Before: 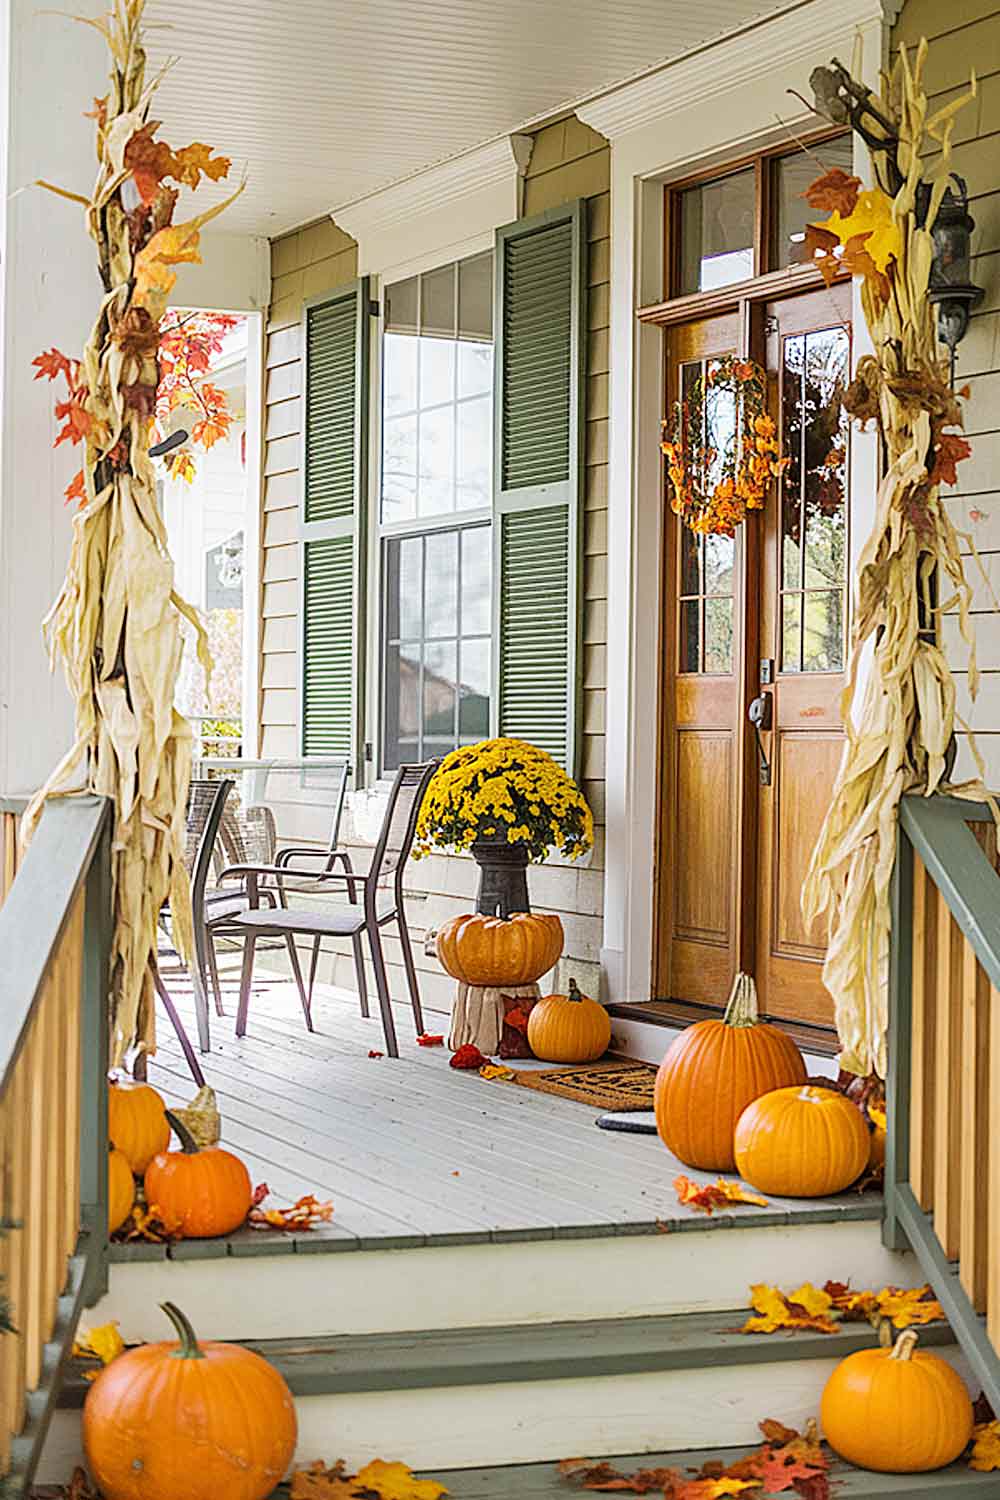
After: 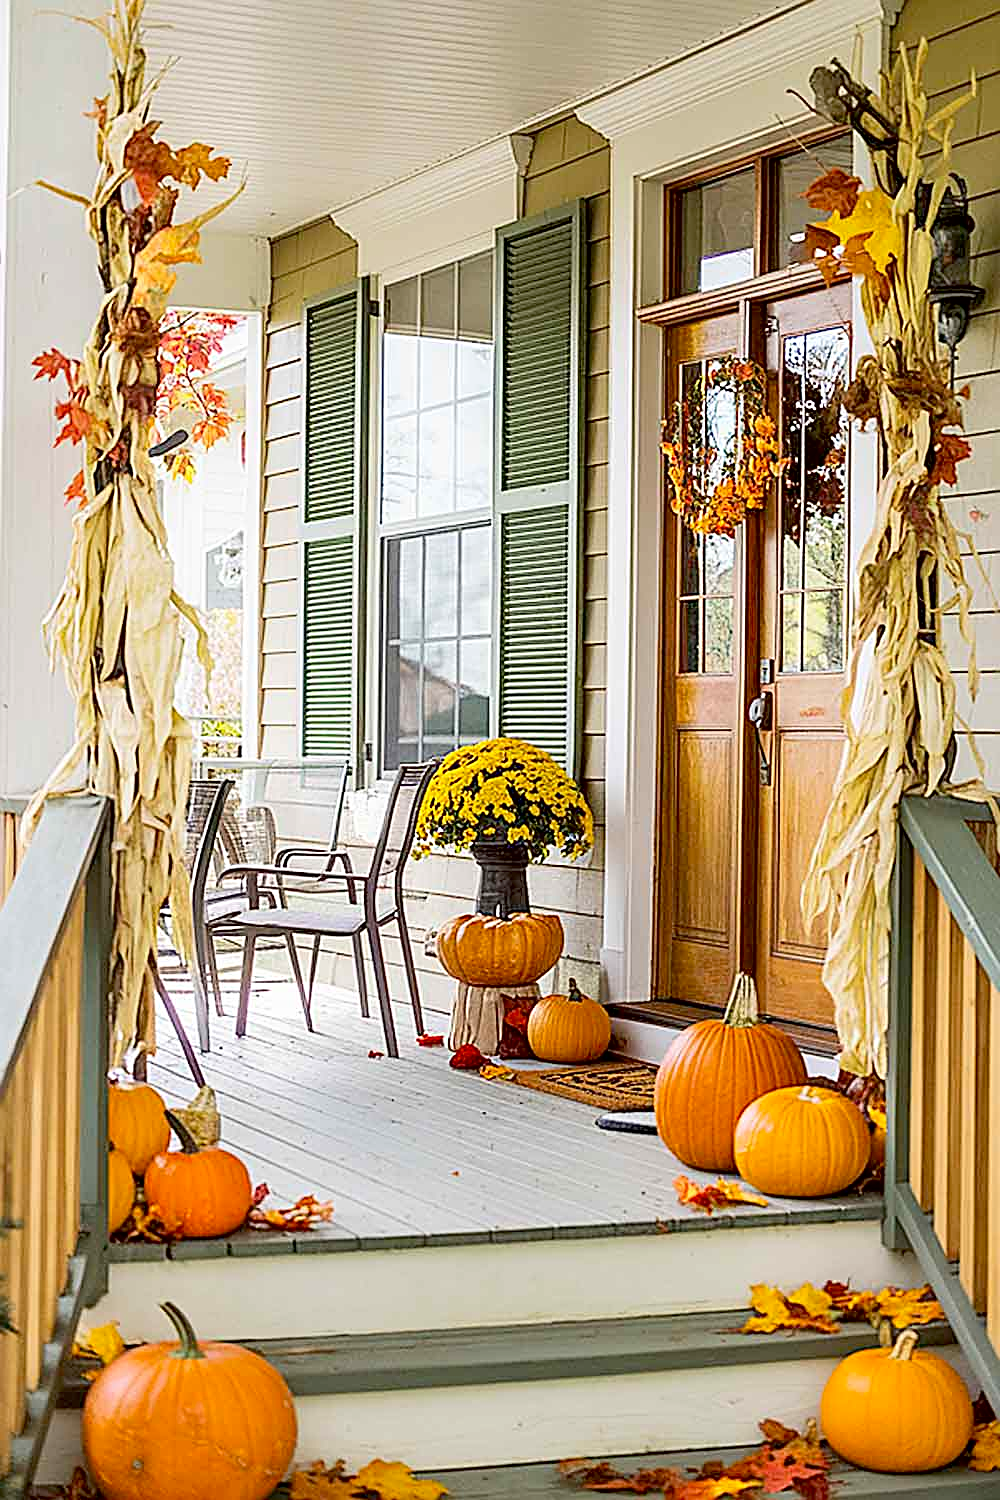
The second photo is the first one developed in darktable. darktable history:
sharpen: on, module defaults
exposure: black level correction 0.011, compensate highlight preservation false
contrast brightness saturation: contrast 0.102, brightness 0.035, saturation 0.087
